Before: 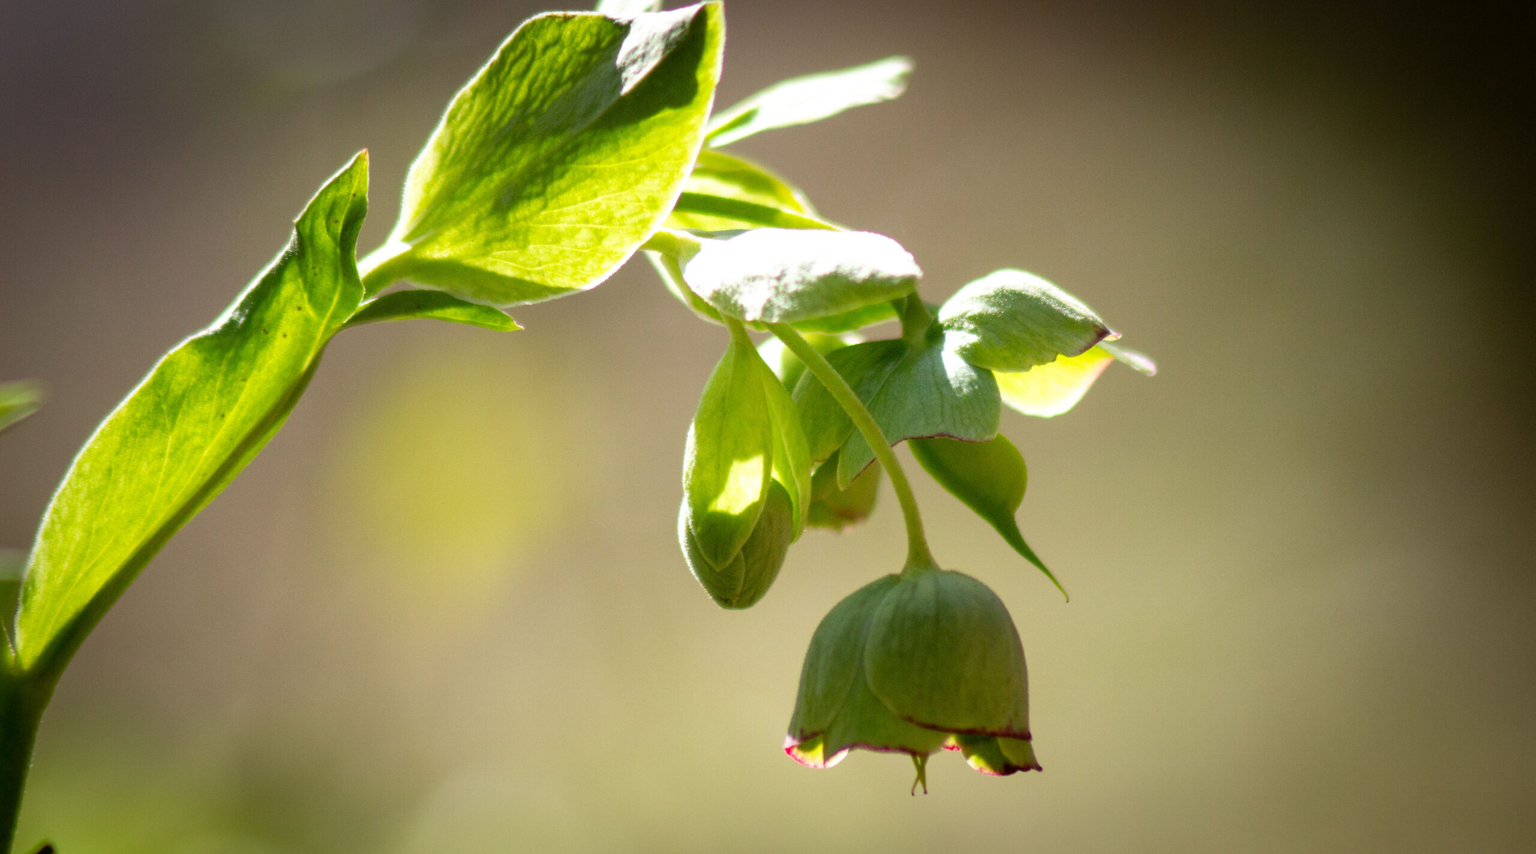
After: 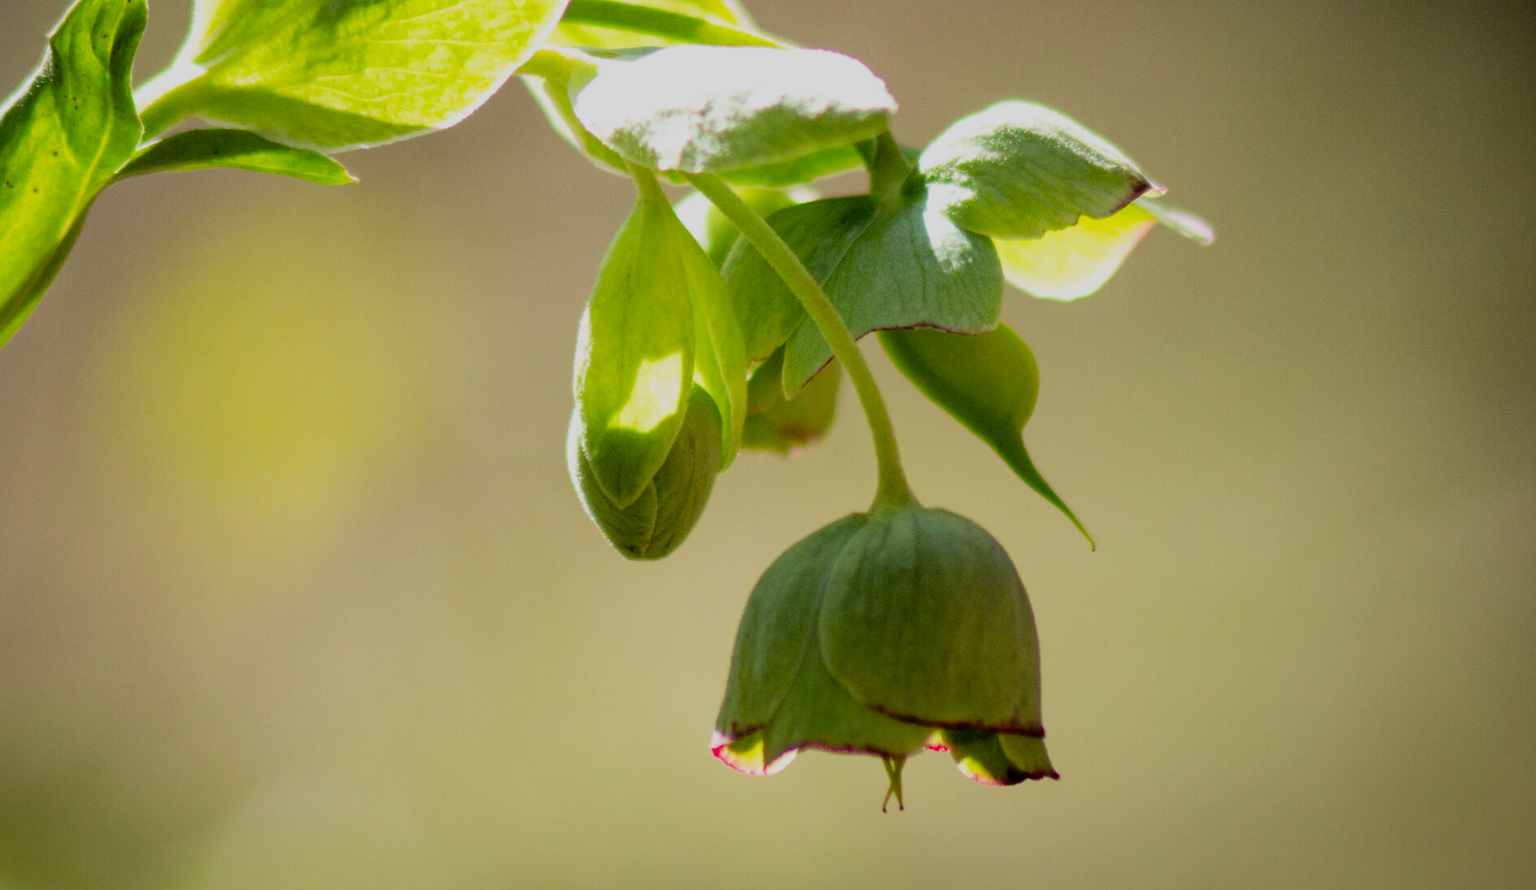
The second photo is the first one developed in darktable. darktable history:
haze removal: compatibility mode true, adaptive false
filmic rgb: black relative exposure -7.65 EV, white relative exposure 4.56 EV, hardness 3.61, contrast 1.05
crop: left 16.871%, top 22.857%, right 9.116%
